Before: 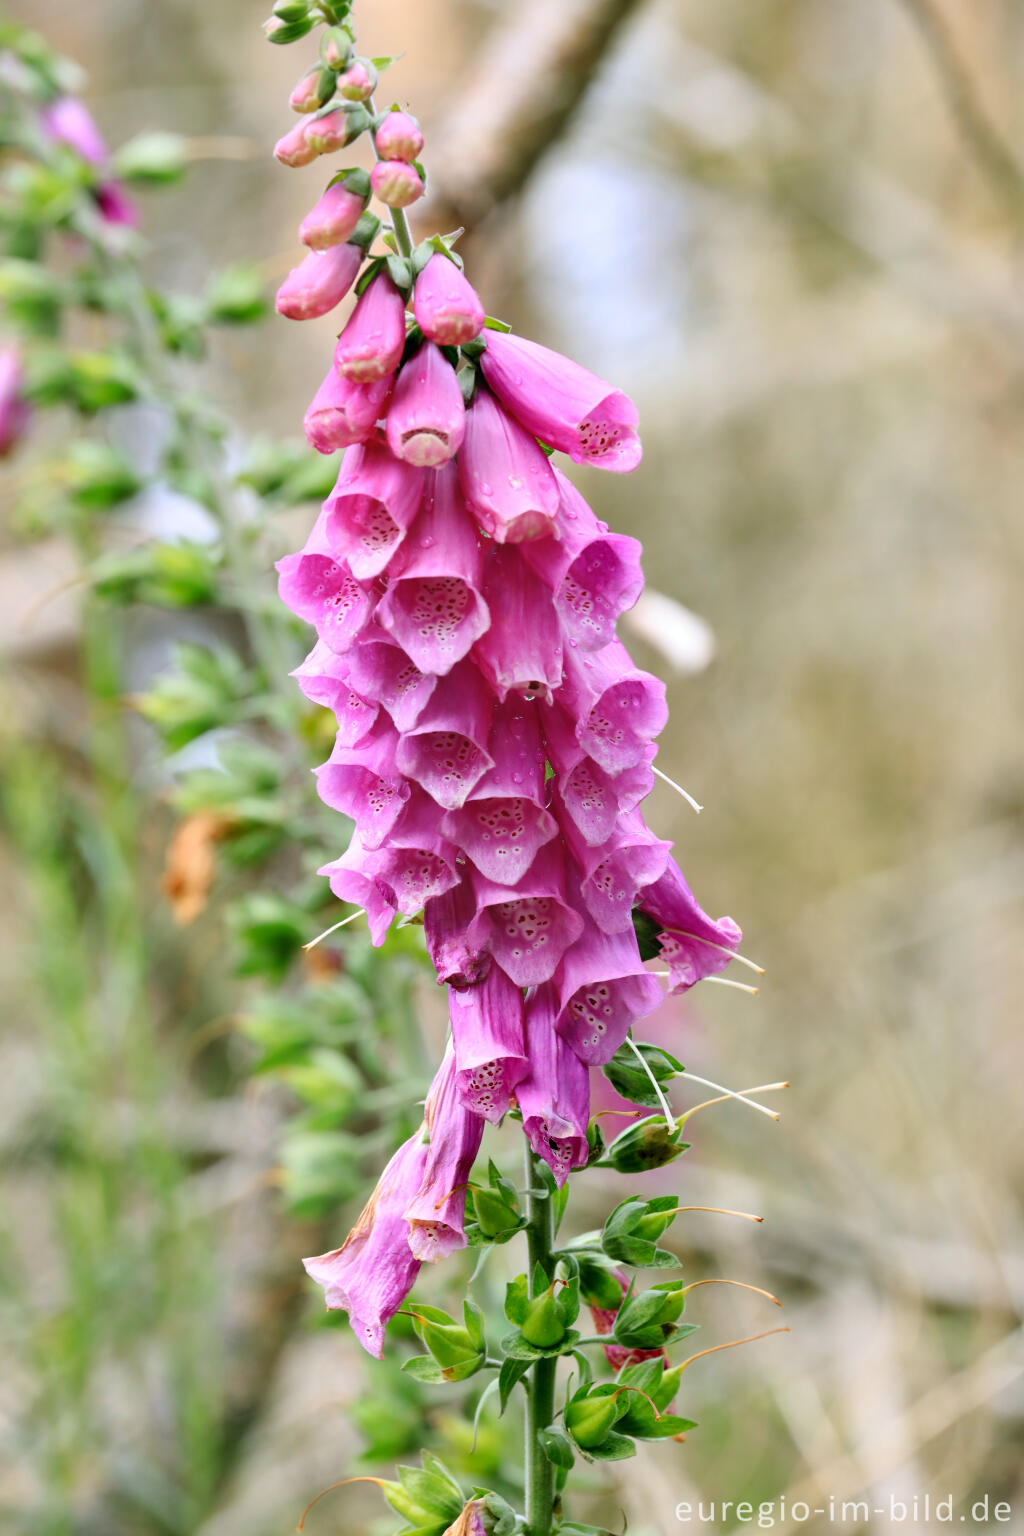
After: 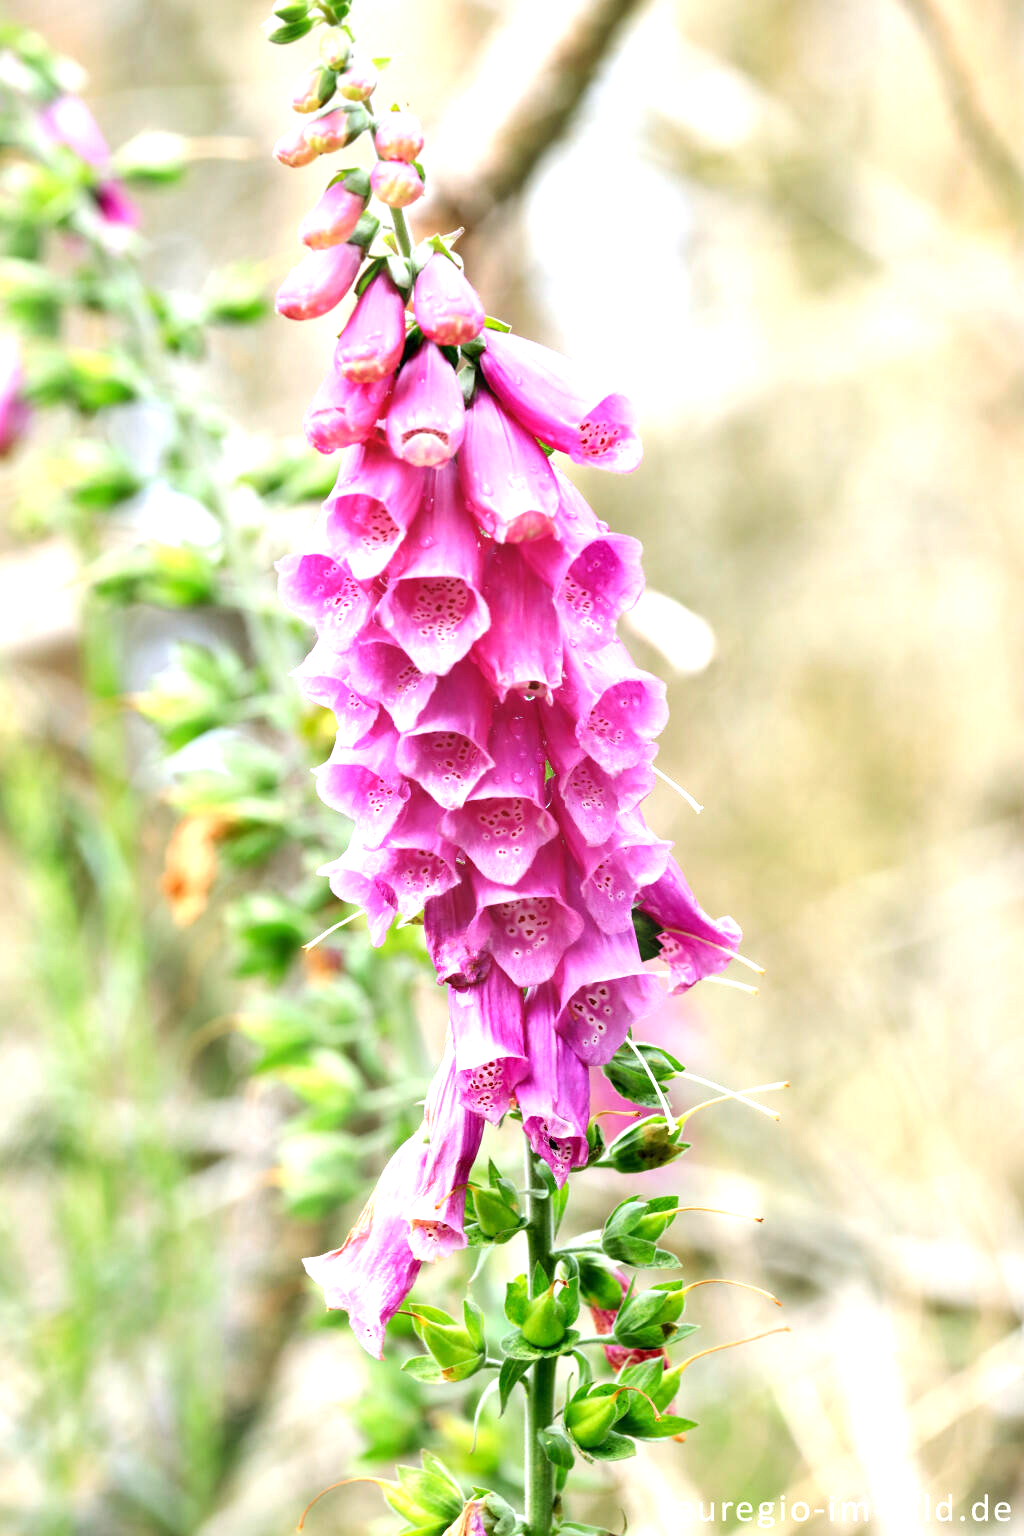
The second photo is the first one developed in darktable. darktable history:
exposure: exposure 0.997 EV, compensate highlight preservation false
